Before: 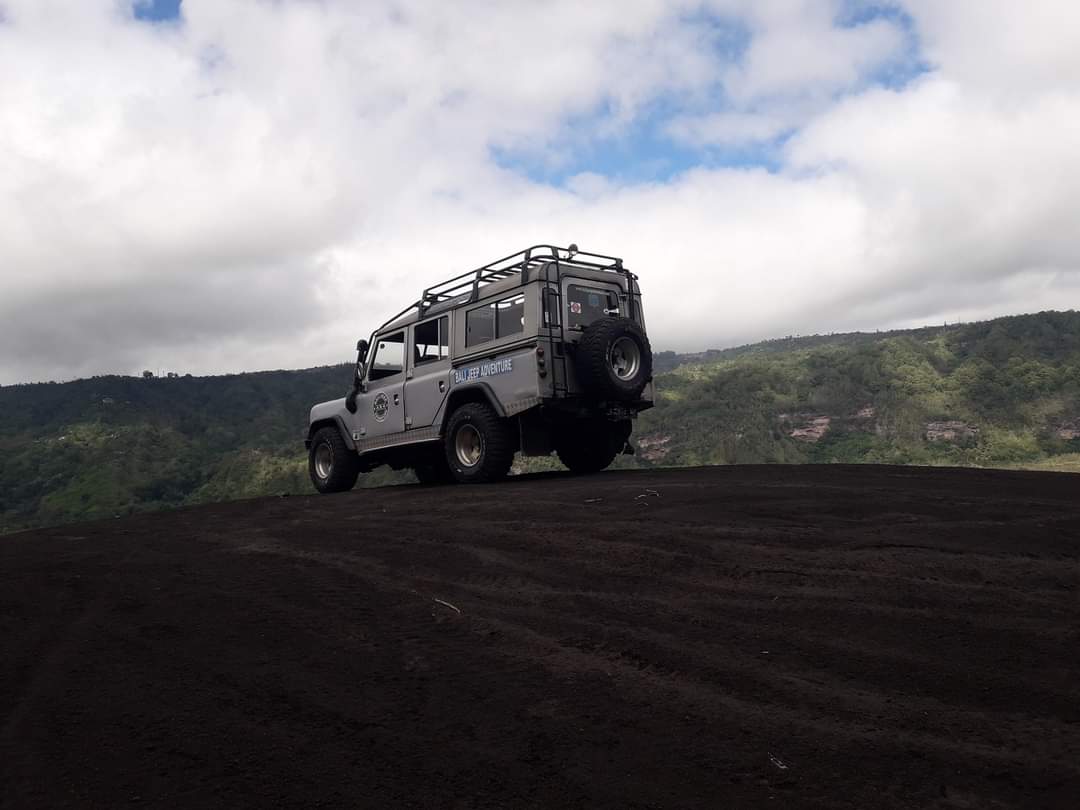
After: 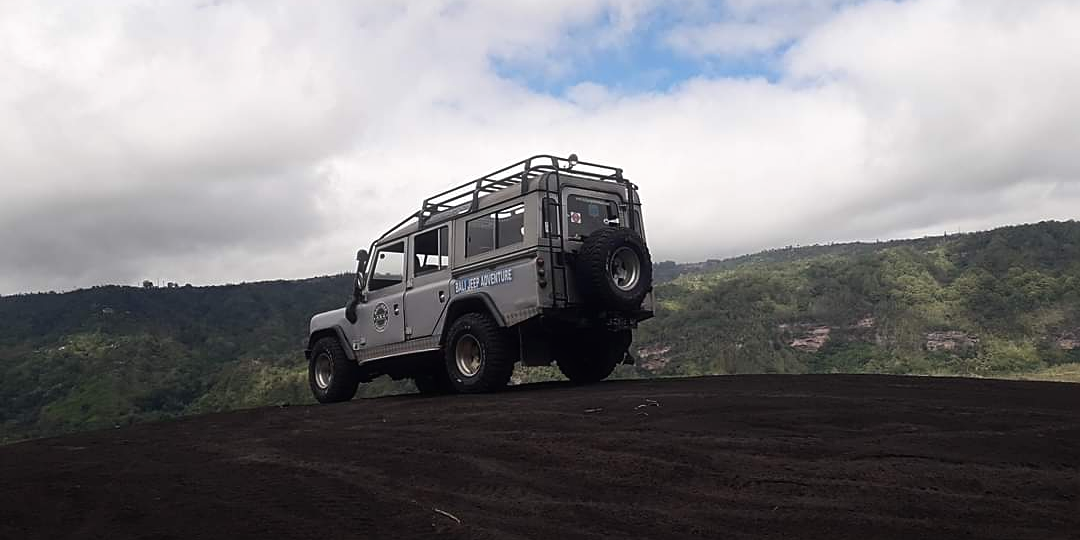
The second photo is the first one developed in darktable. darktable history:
contrast brightness saturation: contrast -0.02, brightness -0.01, saturation 0.03
sharpen: on, module defaults
crop: top 11.166%, bottom 22.168%
haze removal: strength -0.05
